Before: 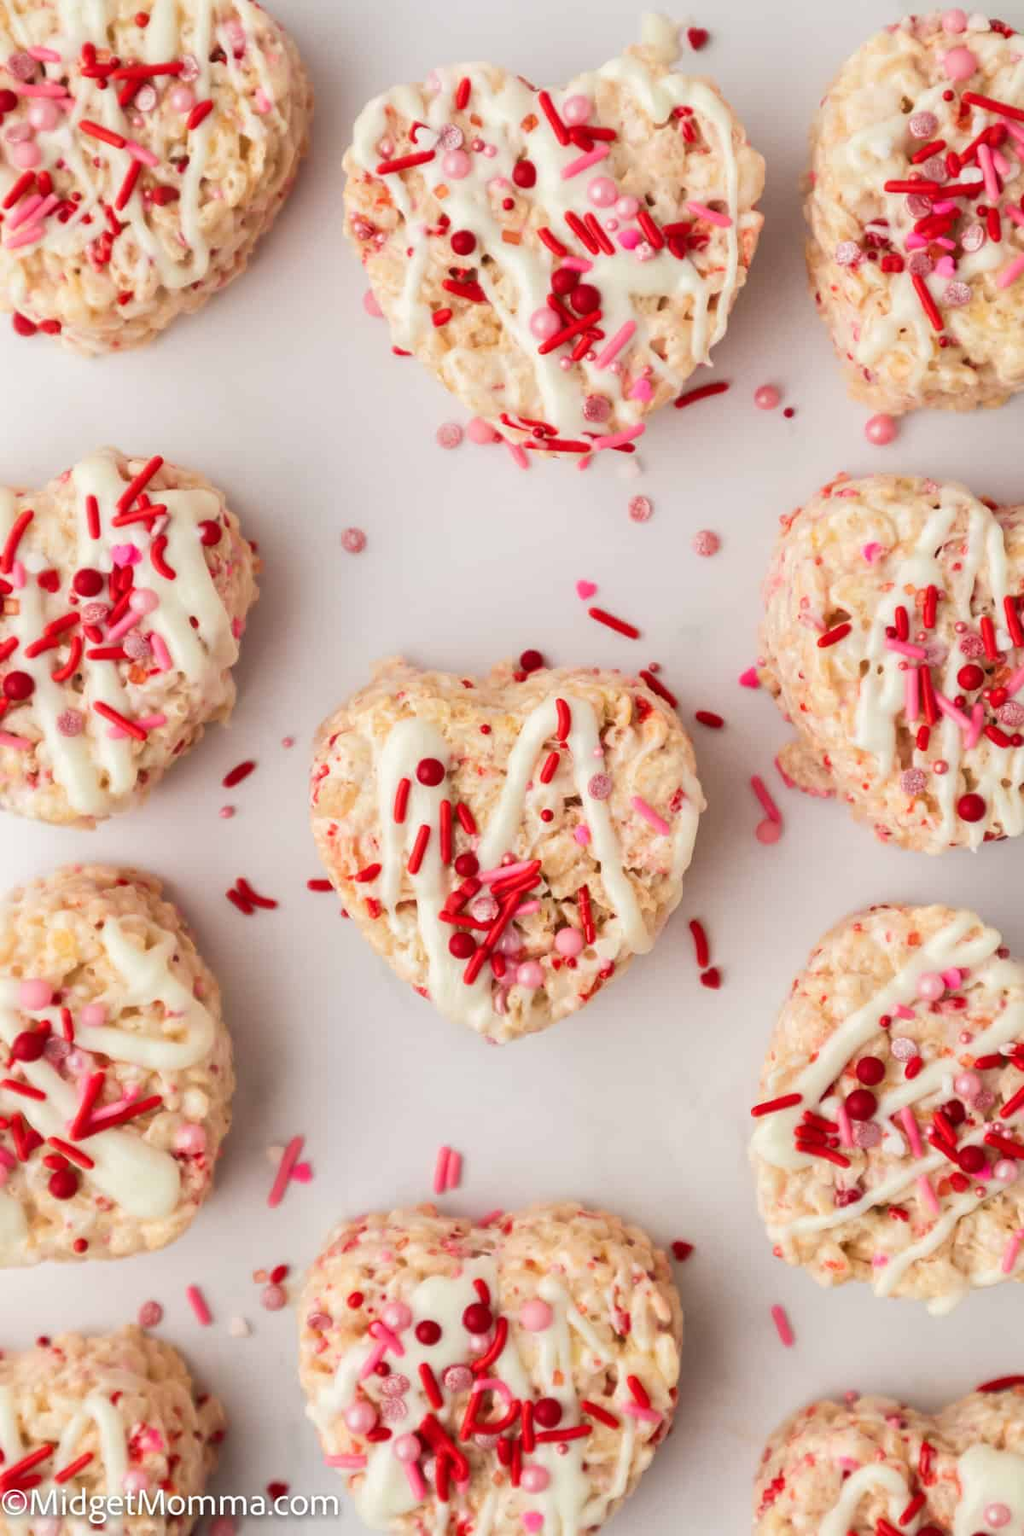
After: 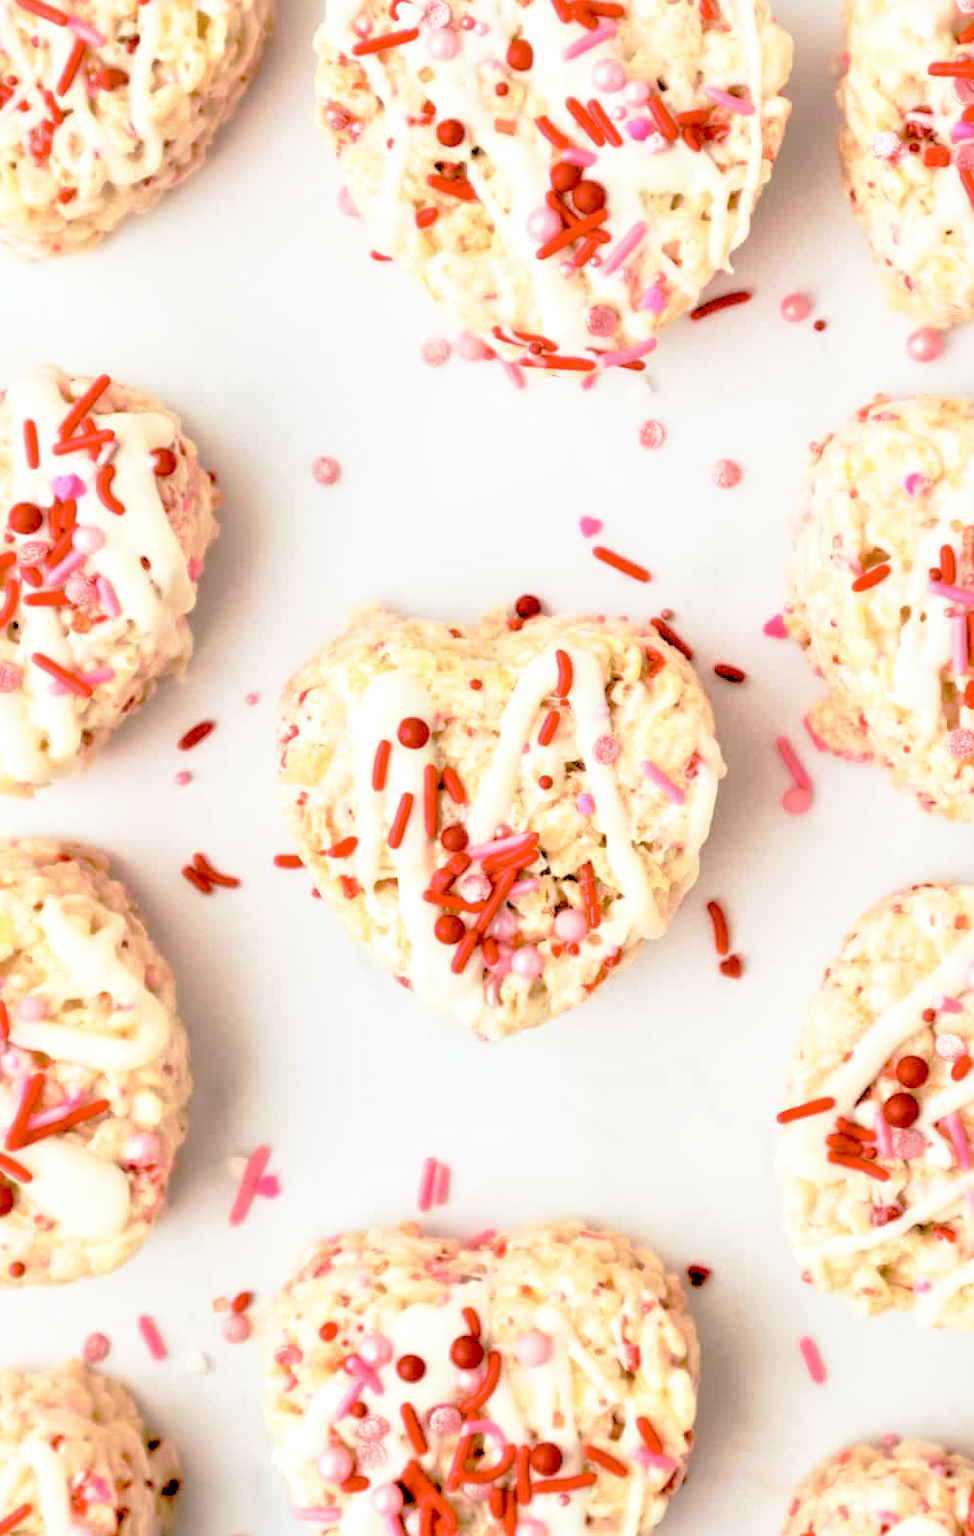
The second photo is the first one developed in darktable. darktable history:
rgb levels: levels [[0.027, 0.429, 0.996], [0, 0.5, 1], [0, 0.5, 1]]
crop: left 6.446%, top 8.188%, right 9.538%, bottom 3.548%
local contrast: mode bilateral grid, contrast 20, coarseness 50, detail 120%, midtone range 0.2
color balance: lift [1.001, 1.007, 1, 0.993], gamma [1.023, 1.026, 1.01, 0.974], gain [0.964, 1.059, 1.073, 0.927]
white balance: red 0.924, blue 1.095
tone curve: curves: ch0 [(0, 0) (0.003, 0.03) (0.011, 0.03) (0.025, 0.033) (0.044, 0.038) (0.069, 0.057) (0.1, 0.109) (0.136, 0.174) (0.177, 0.243) (0.224, 0.313) (0.277, 0.391) (0.335, 0.464) (0.399, 0.515) (0.468, 0.563) (0.543, 0.616) (0.623, 0.679) (0.709, 0.766) (0.801, 0.865) (0.898, 0.948) (1, 1)], preserve colors none
tone equalizer: -8 EV -0.417 EV, -7 EV -0.389 EV, -6 EV -0.333 EV, -5 EV -0.222 EV, -3 EV 0.222 EV, -2 EV 0.333 EV, -1 EV 0.389 EV, +0 EV 0.417 EV, edges refinement/feathering 500, mask exposure compensation -1.57 EV, preserve details no
